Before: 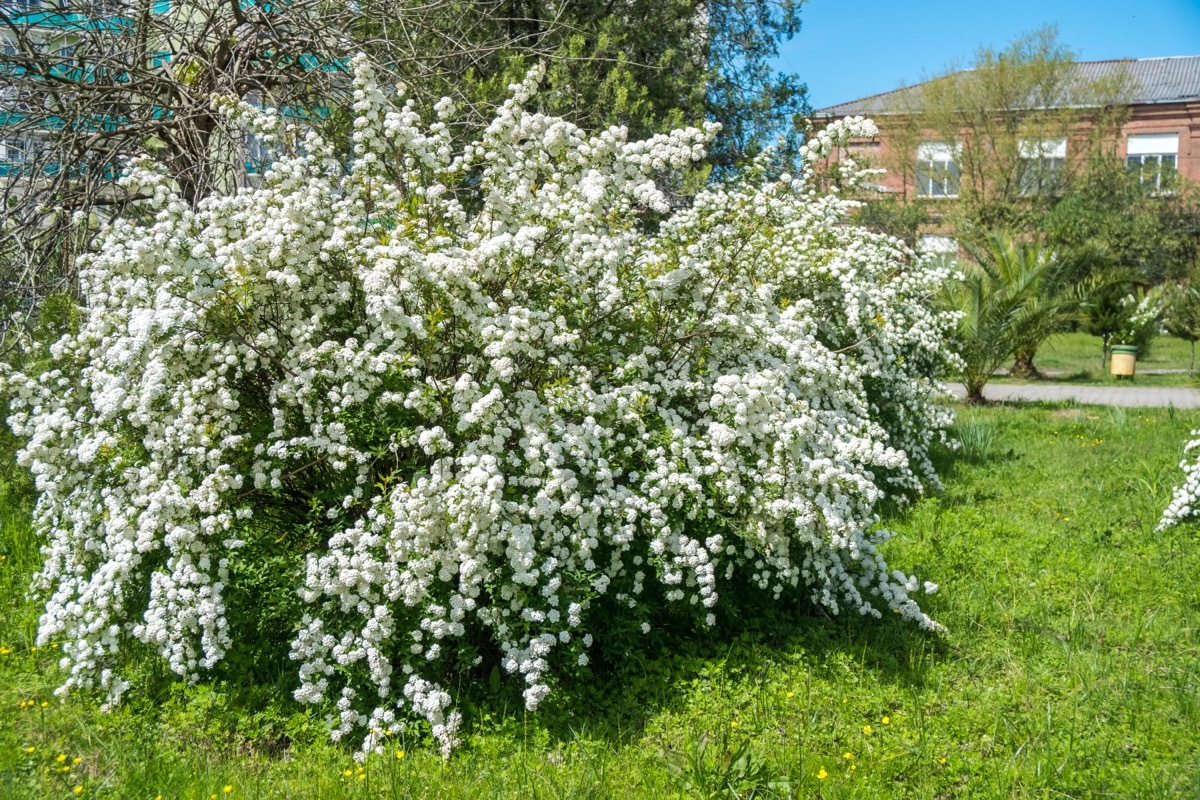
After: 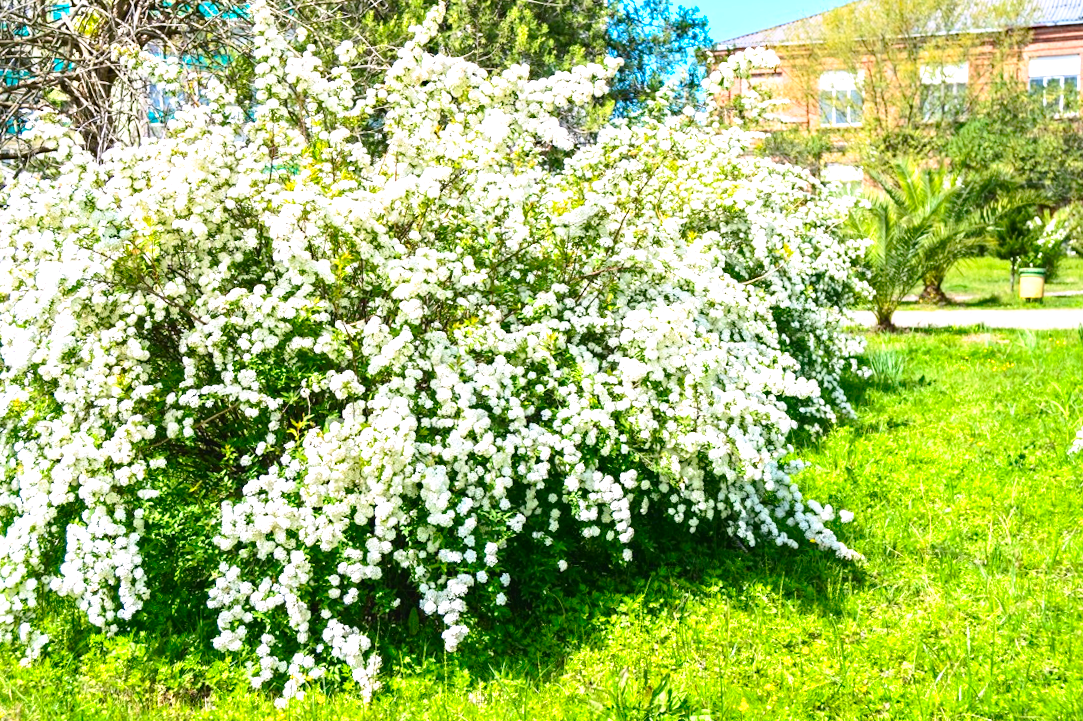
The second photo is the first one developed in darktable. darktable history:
crop and rotate: angle 1.77°, left 5.601%, top 5.69%
tone curve: curves: ch0 [(0, 0) (0.003, 0.022) (0.011, 0.025) (0.025, 0.032) (0.044, 0.055) (0.069, 0.089) (0.1, 0.133) (0.136, 0.18) (0.177, 0.231) (0.224, 0.291) (0.277, 0.35) (0.335, 0.42) (0.399, 0.496) (0.468, 0.561) (0.543, 0.632) (0.623, 0.706) (0.709, 0.783) (0.801, 0.865) (0.898, 0.947) (1, 1)], preserve colors none
color correction: highlights a* 1.66, highlights b* -1.75, saturation 2.5
tone equalizer: -8 EV -0.431 EV, -7 EV -0.398 EV, -6 EV -0.35 EV, -5 EV -0.227 EV, -3 EV 0.214 EV, -2 EV 0.335 EV, -1 EV 0.378 EV, +0 EV 0.42 EV, edges refinement/feathering 500, mask exposure compensation -1.57 EV, preserve details no
contrast brightness saturation: contrast 0.098, saturation -0.367
exposure: black level correction -0.002, exposure 0.706 EV, compensate highlight preservation false
haze removal: strength 0.277, distance 0.254, compatibility mode true, adaptive false
